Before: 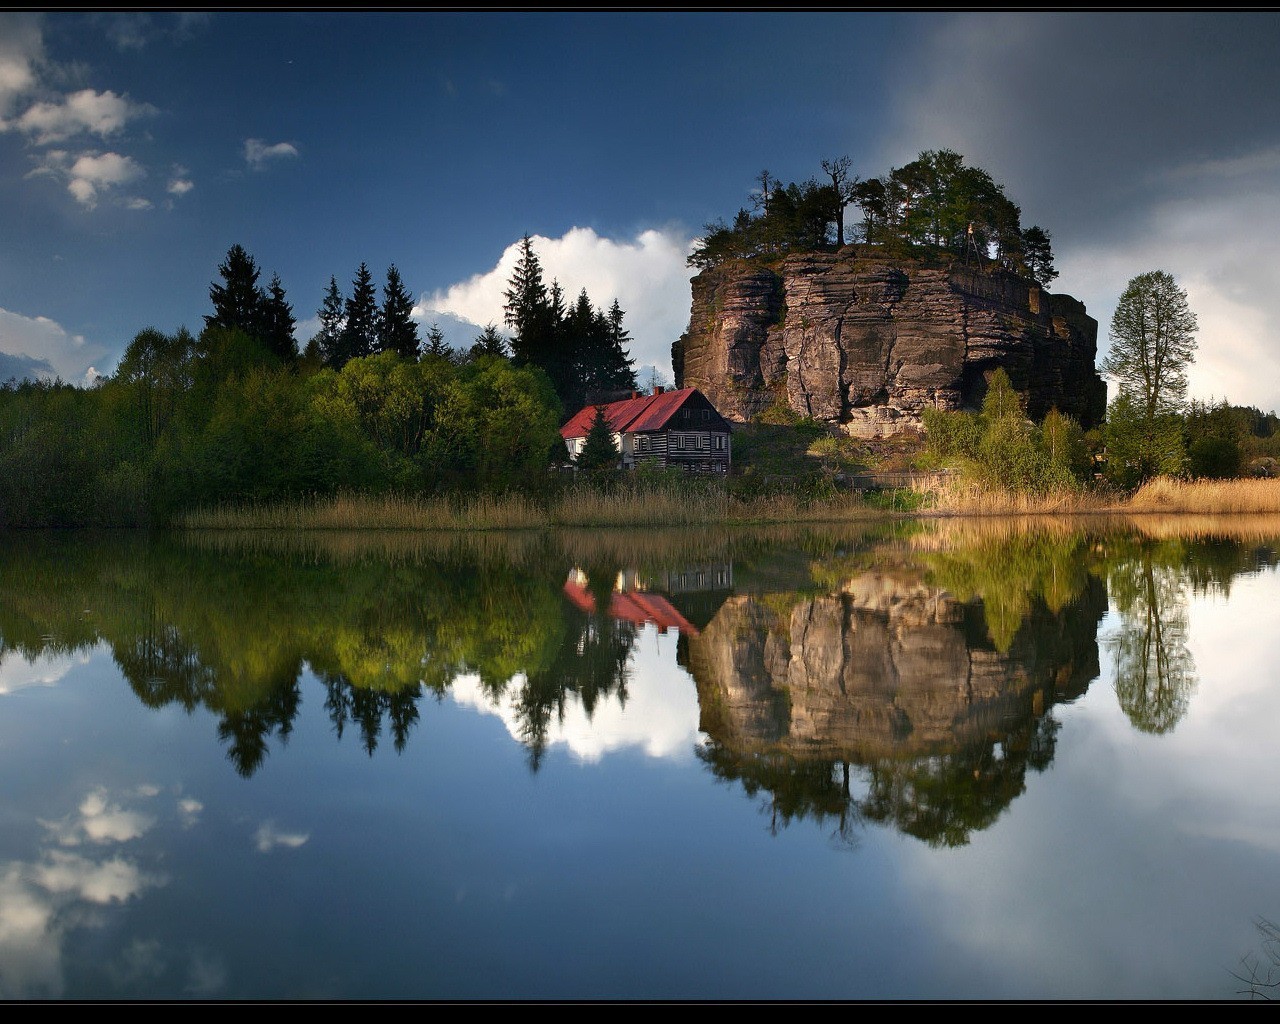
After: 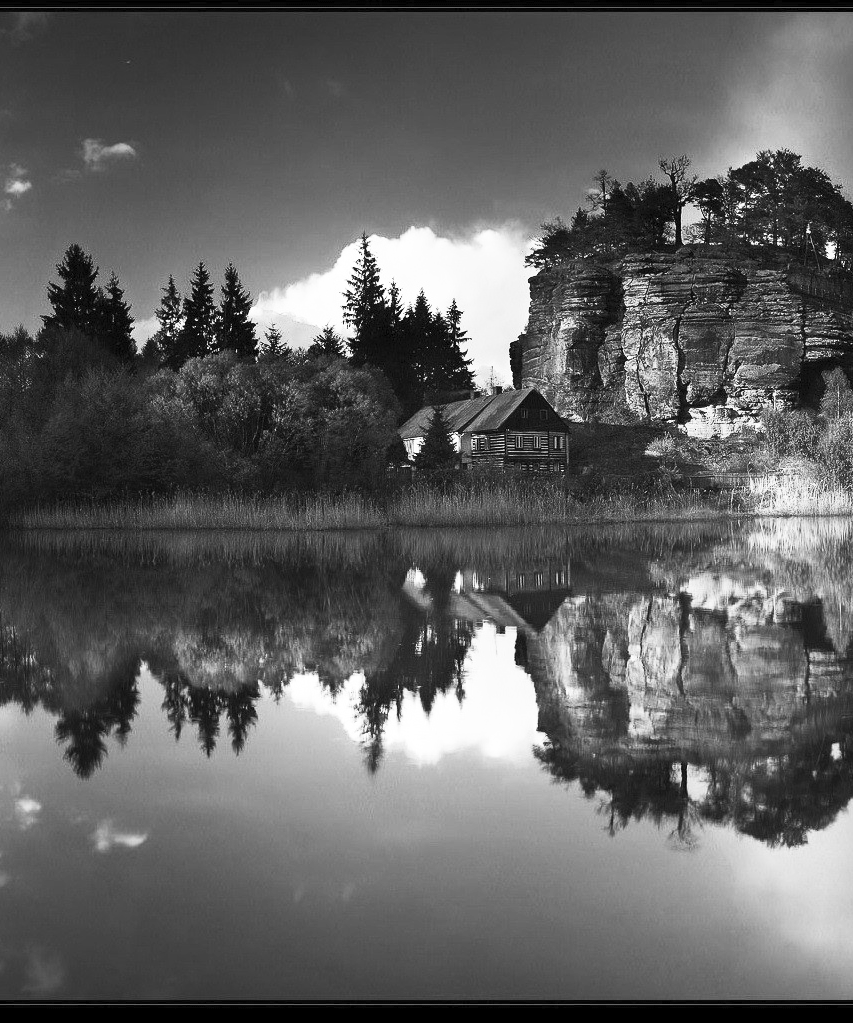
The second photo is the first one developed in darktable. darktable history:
contrast brightness saturation: contrast 0.53, brightness 0.47, saturation -1
crop and rotate: left 12.673%, right 20.66%
